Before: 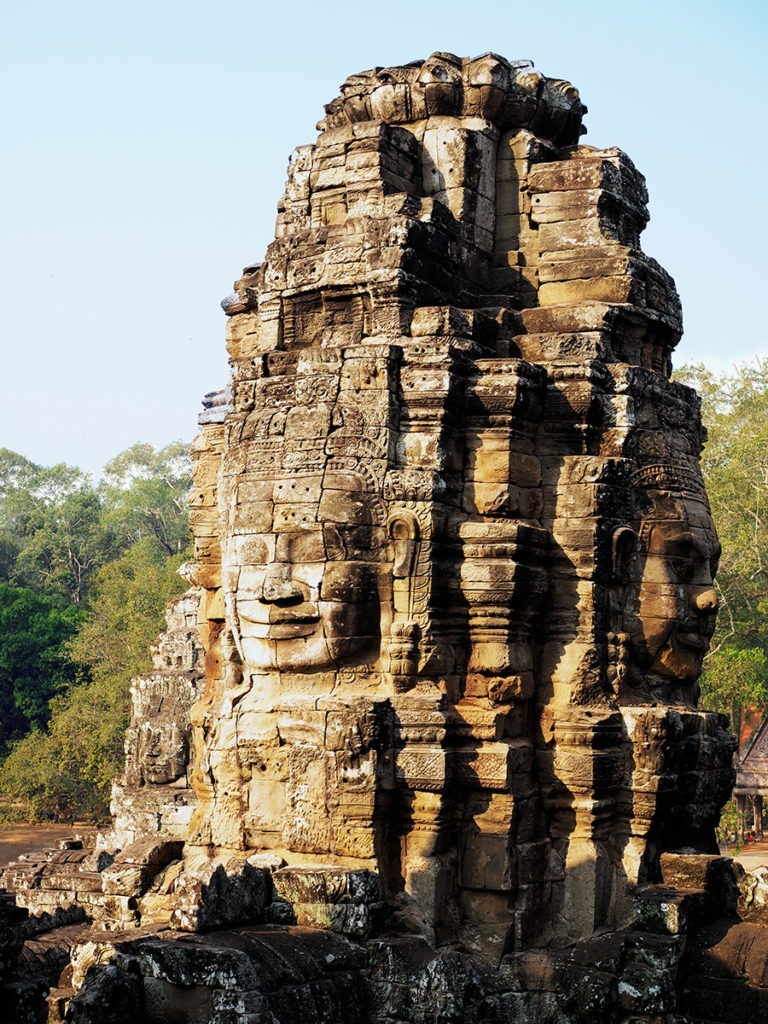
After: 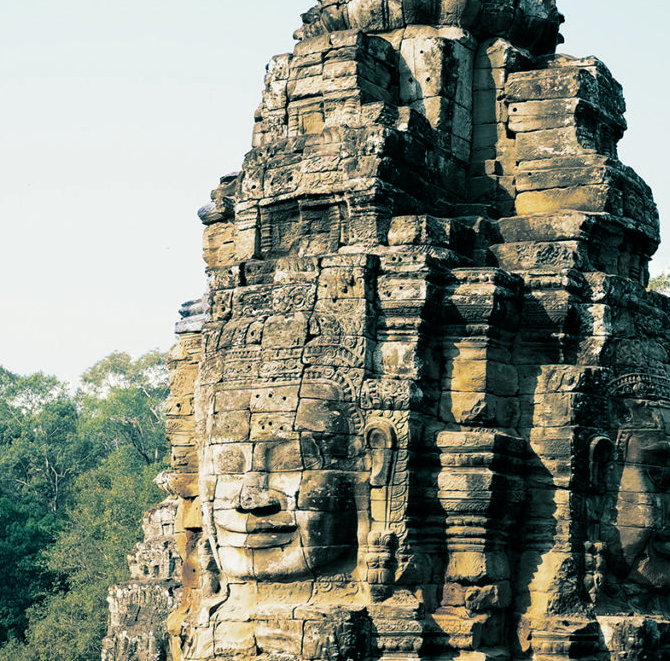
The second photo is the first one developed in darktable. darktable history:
haze removal: compatibility mode true, adaptive false
crop: left 3.015%, top 8.969%, right 9.647%, bottom 26.457%
split-toning: shadows › hue 186.43°, highlights › hue 49.29°, compress 30.29%
